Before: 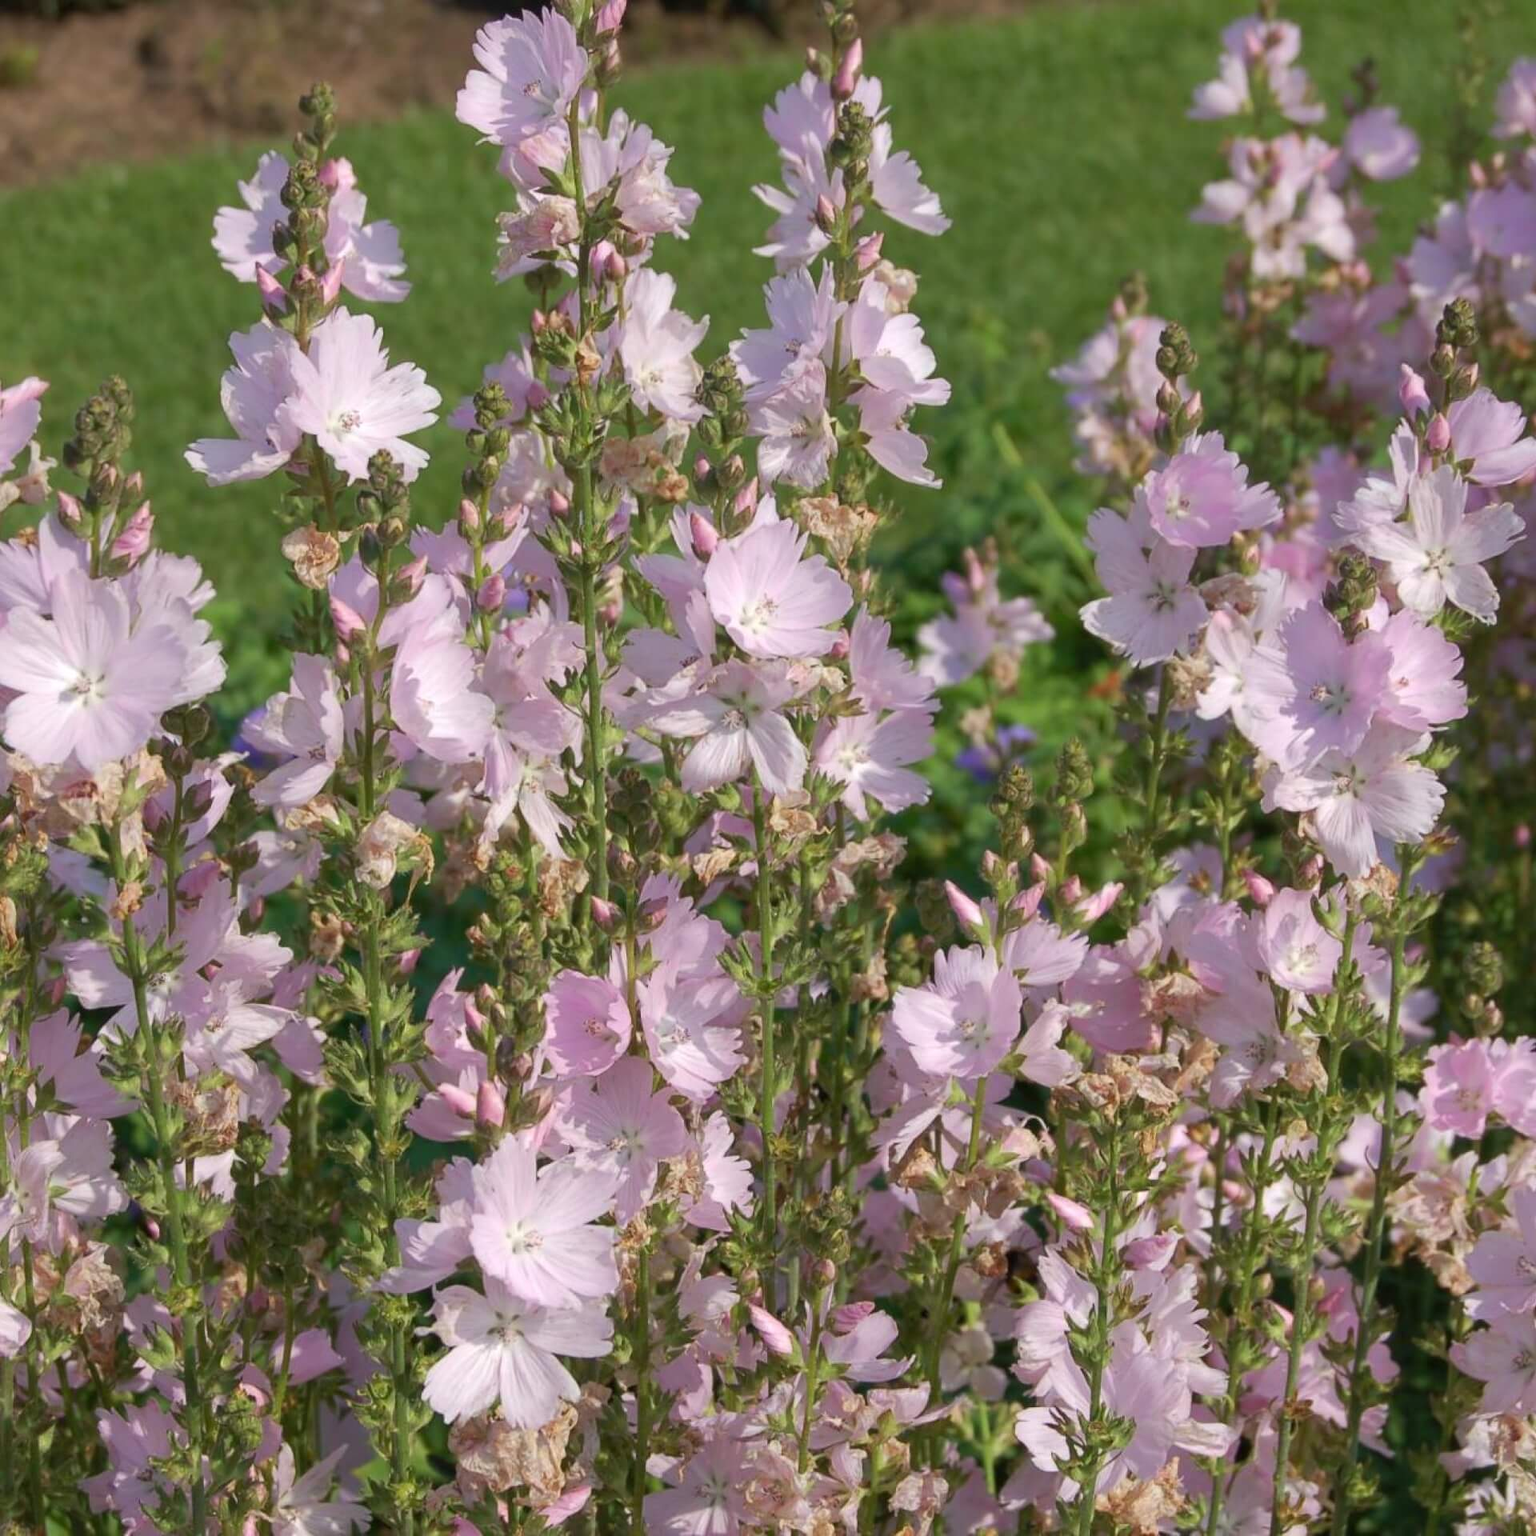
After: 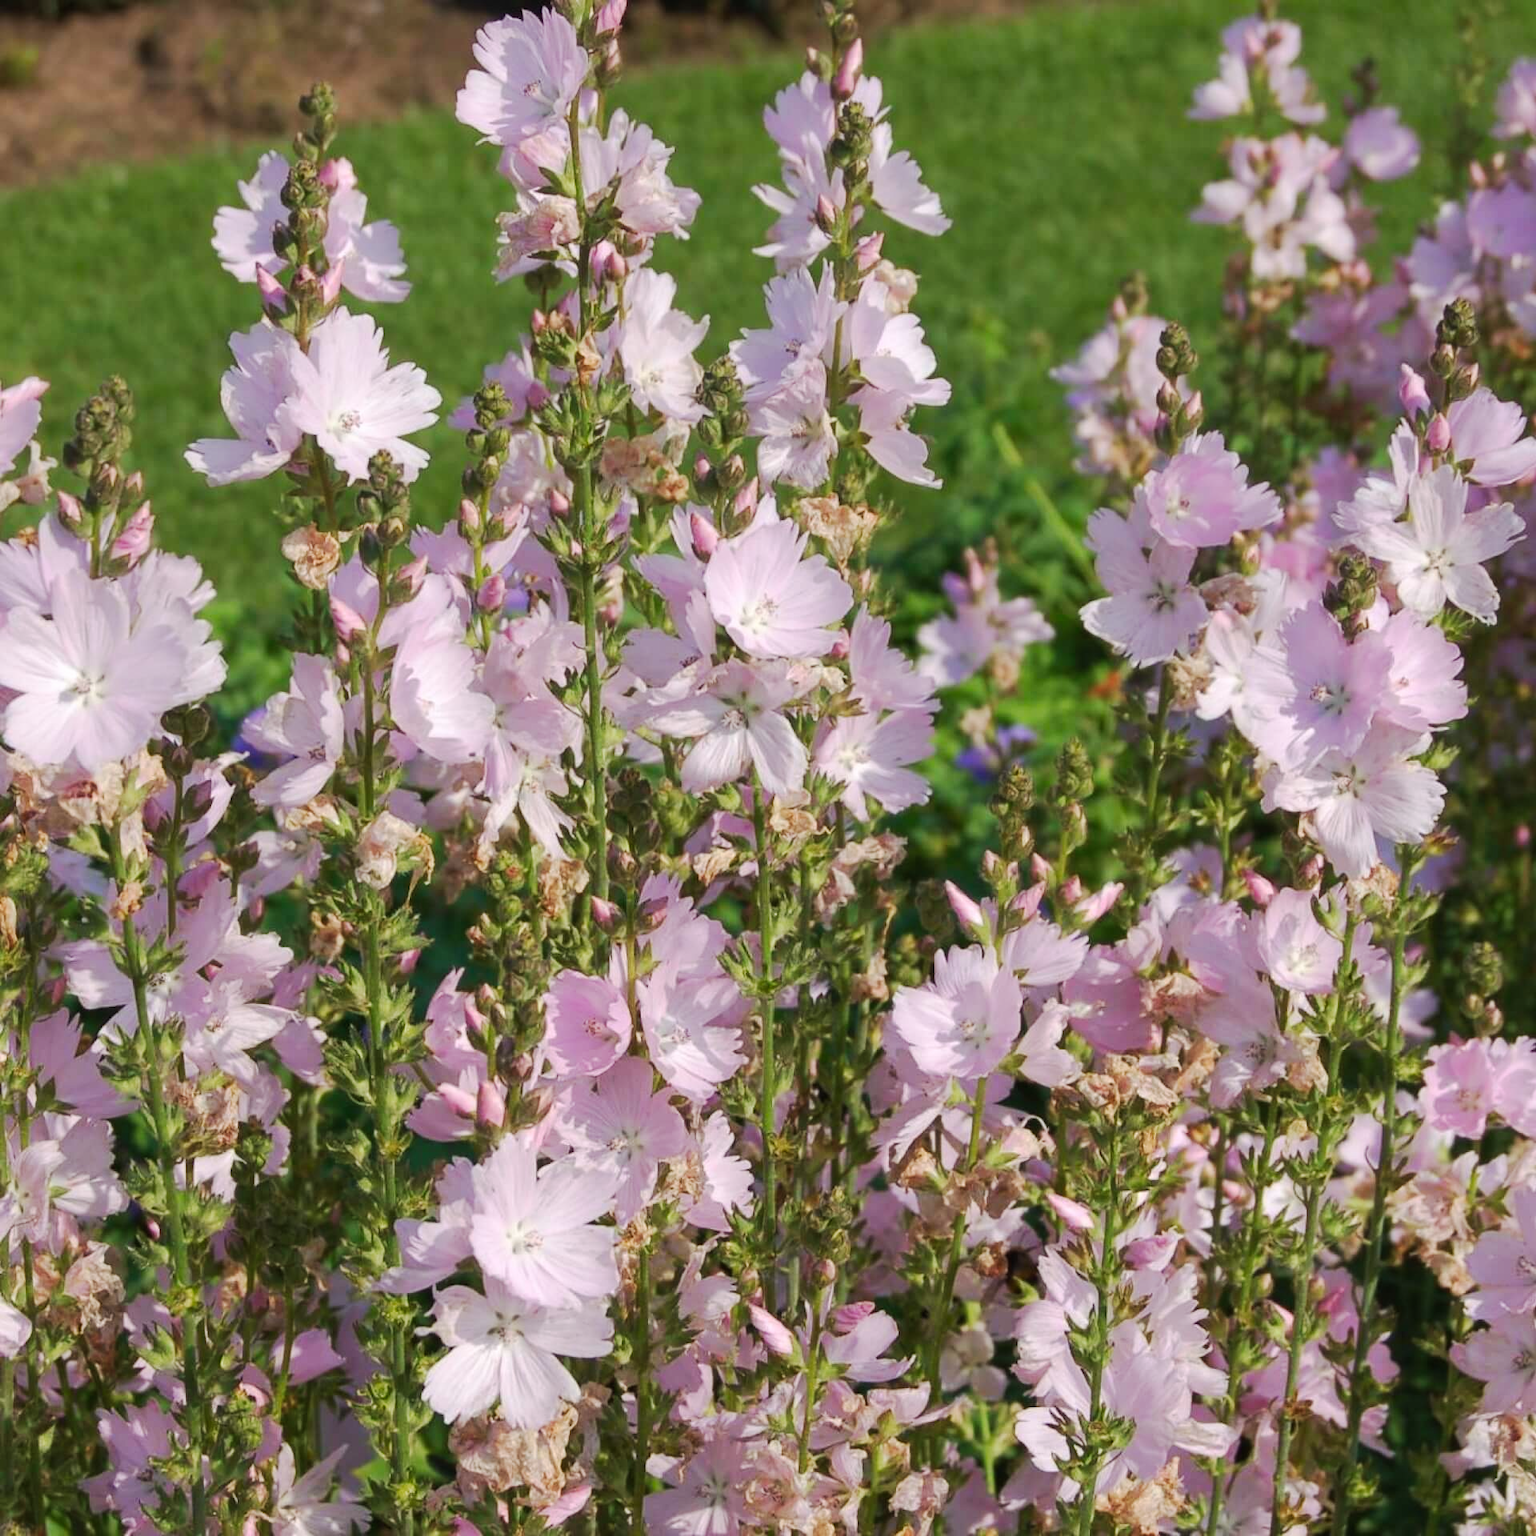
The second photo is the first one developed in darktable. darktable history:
tone curve: curves: ch0 [(0, 0.01) (0.037, 0.032) (0.131, 0.108) (0.275, 0.256) (0.483, 0.512) (0.61, 0.665) (0.696, 0.742) (0.792, 0.819) (0.911, 0.925) (0.997, 0.995)]; ch1 [(0, 0) (0.301, 0.3) (0.423, 0.421) (0.492, 0.488) (0.507, 0.503) (0.53, 0.532) (0.573, 0.586) (0.683, 0.702) (0.746, 0.77) (1, 1)]; ch2 [(0, 0) (0.246, 0.233) (0.36, 0.352) (0.415, 0.415) (0.485, 0.487) (0.502, 0.504) (0.525, 0.518) (0.539, 0.539) (0.587, 0.594) (0.636, 0.652) (0.711, 0.729) (0.845, 0.855) (0.998, 0.977)], preserve colors none
